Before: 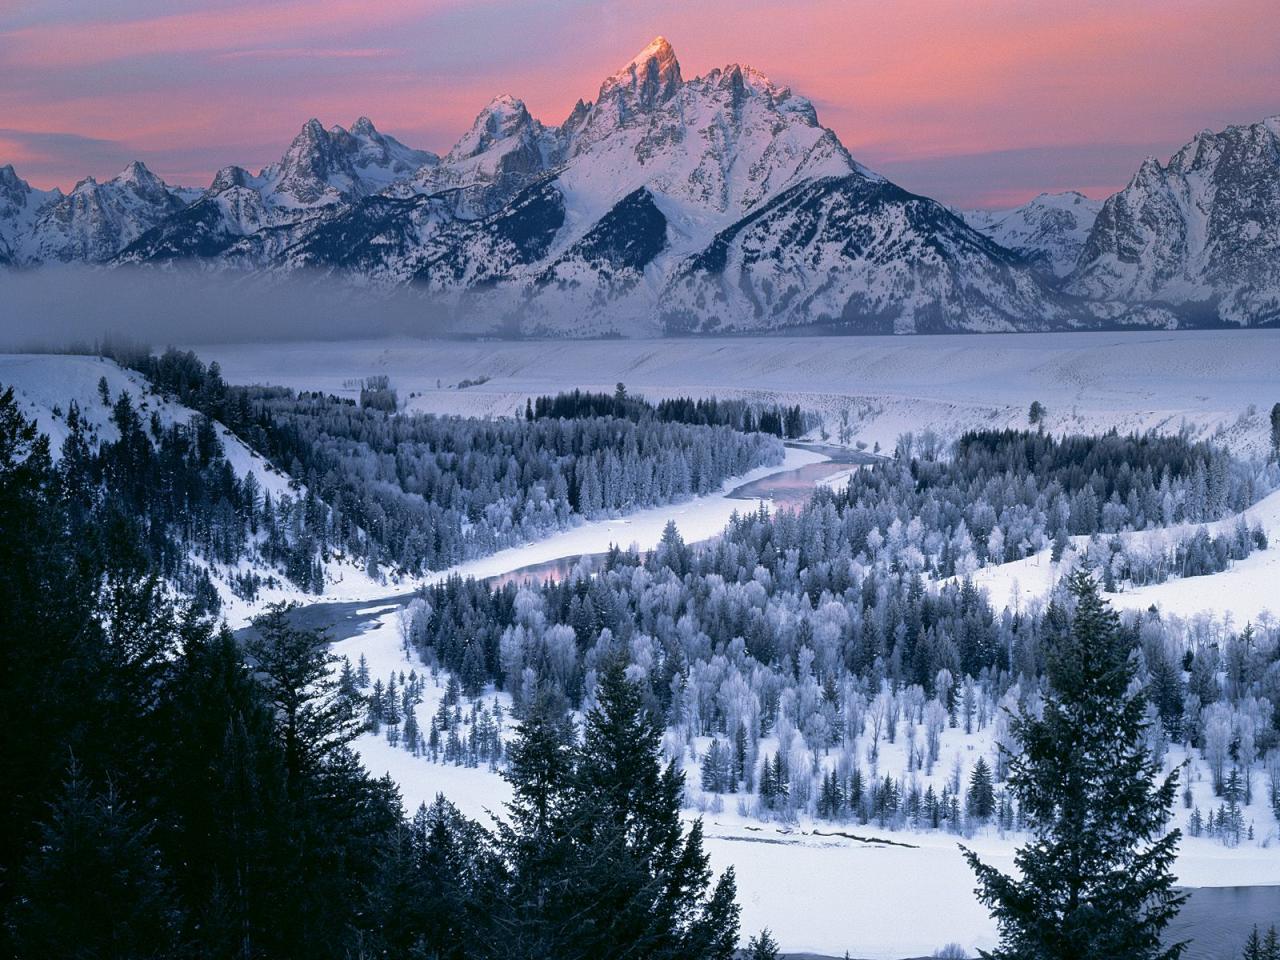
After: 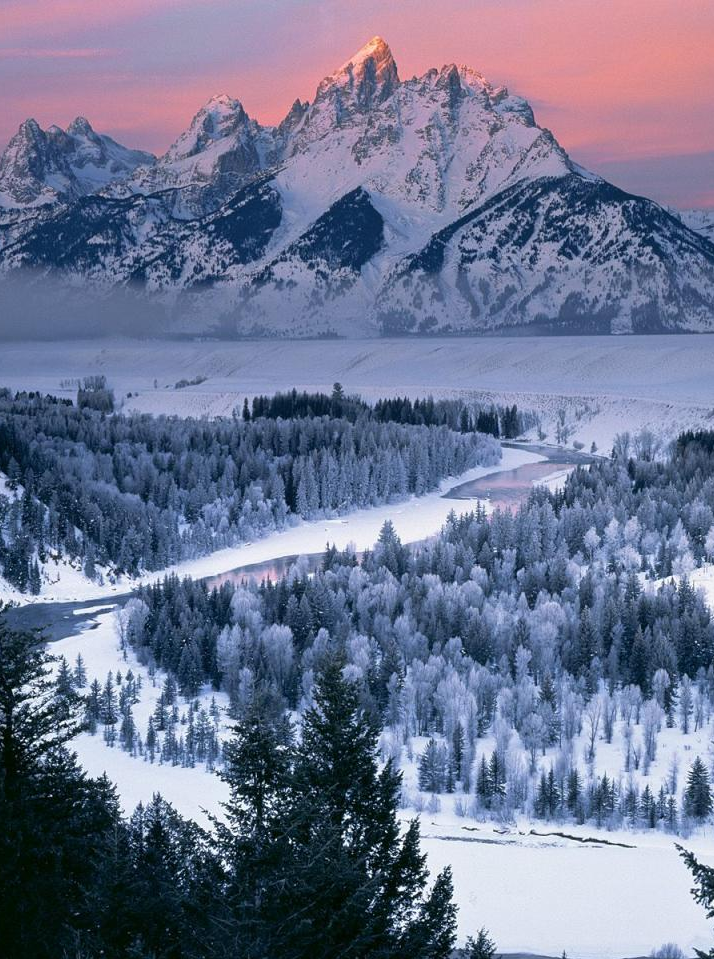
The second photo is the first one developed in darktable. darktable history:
crop: left 22.121%, right 22.044%, bottom 0.004%
